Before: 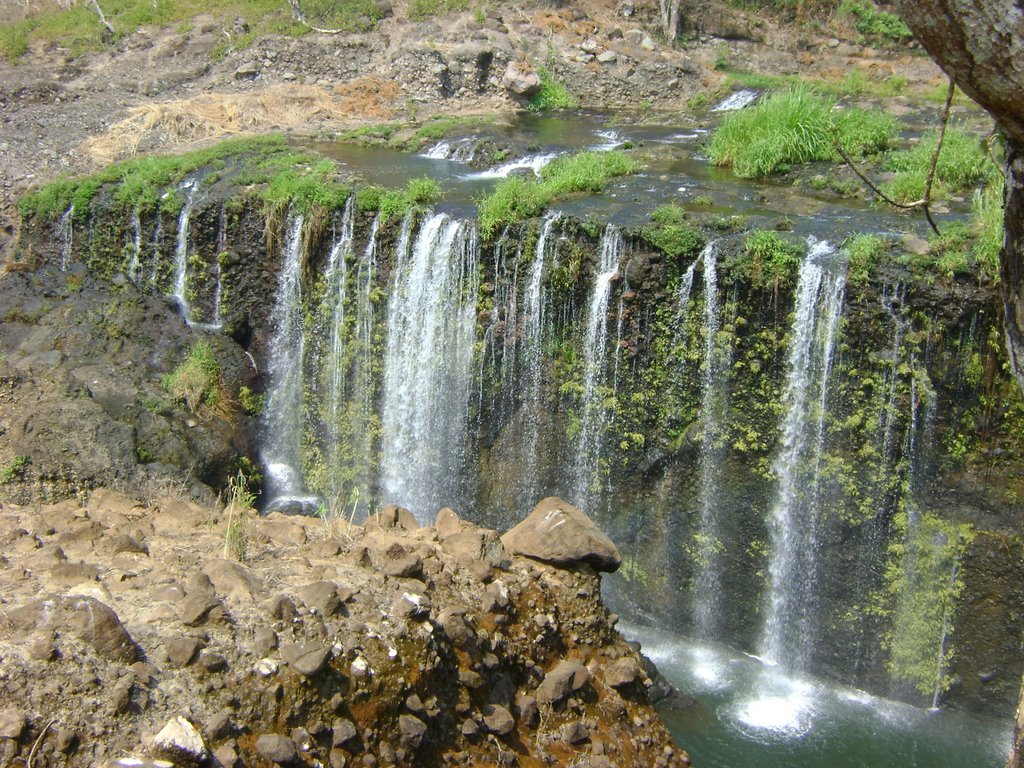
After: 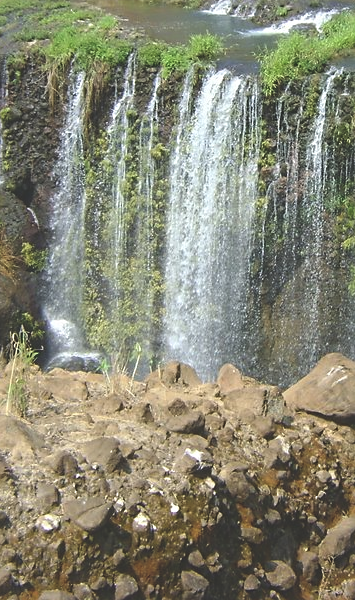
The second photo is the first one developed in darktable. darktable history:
exposure: black level correction -0.027, compensate highlight preservation false
crop and rotate: left 21.296%, top 18.759%, right 44.03%, bottom 3.003%
color correction: highlights b* 0.022
sharpen: radius 1.815, amount 0.401, threshold 1.519
